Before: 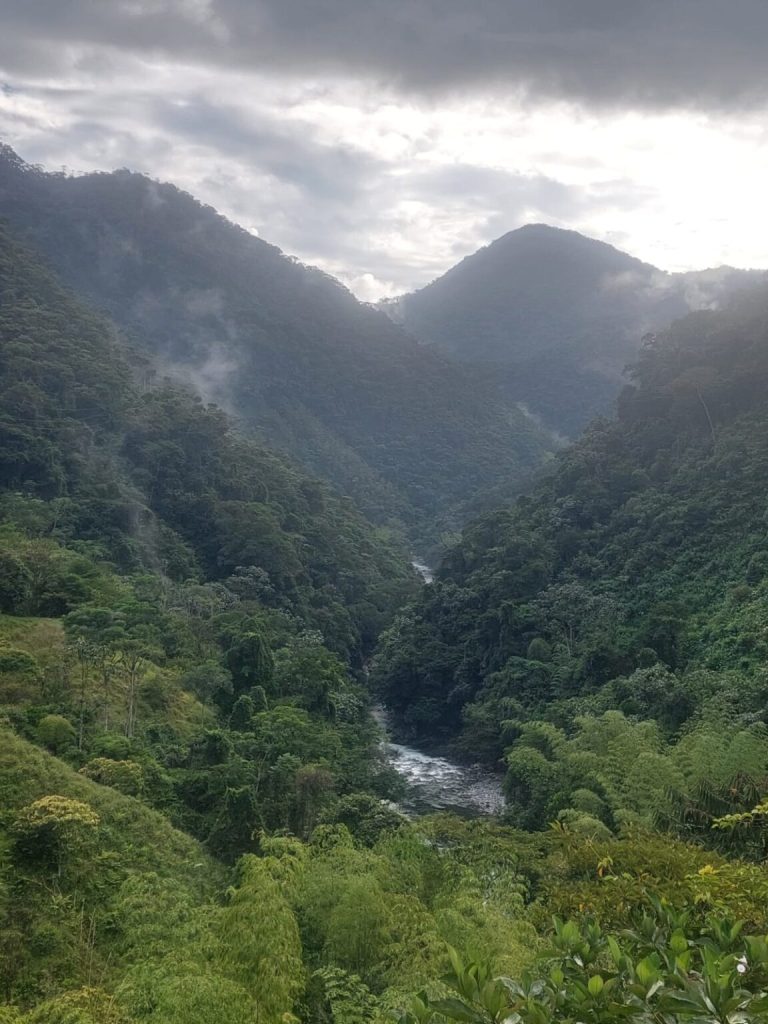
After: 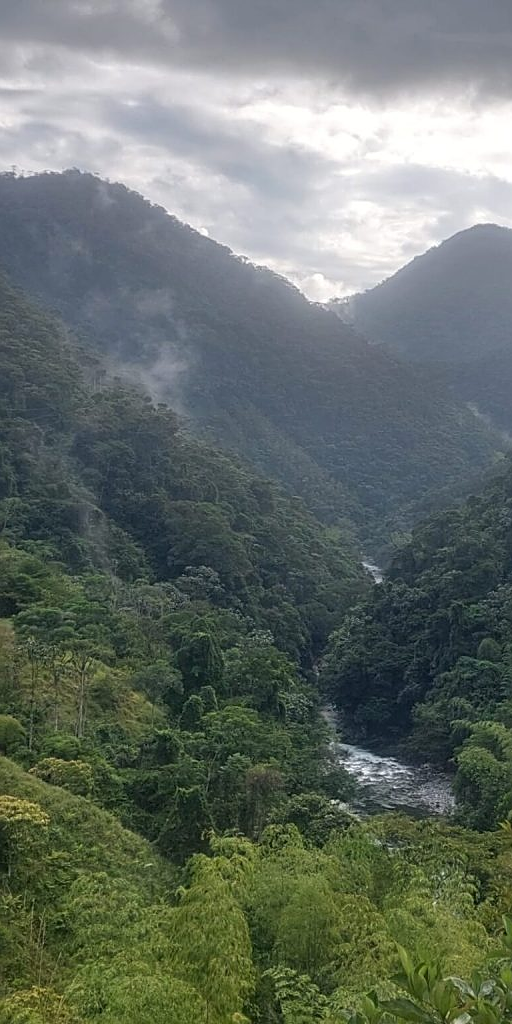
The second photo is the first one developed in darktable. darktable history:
crop and rotate: left 6.617%, right 26.717%
sharpen: on, module defaults
